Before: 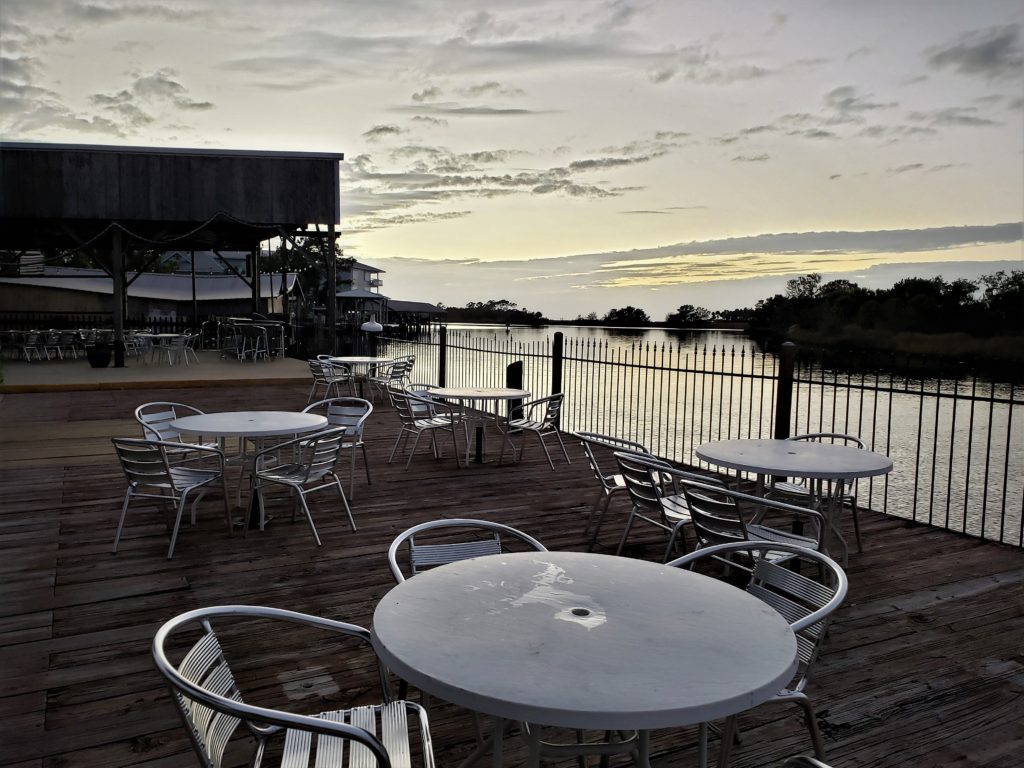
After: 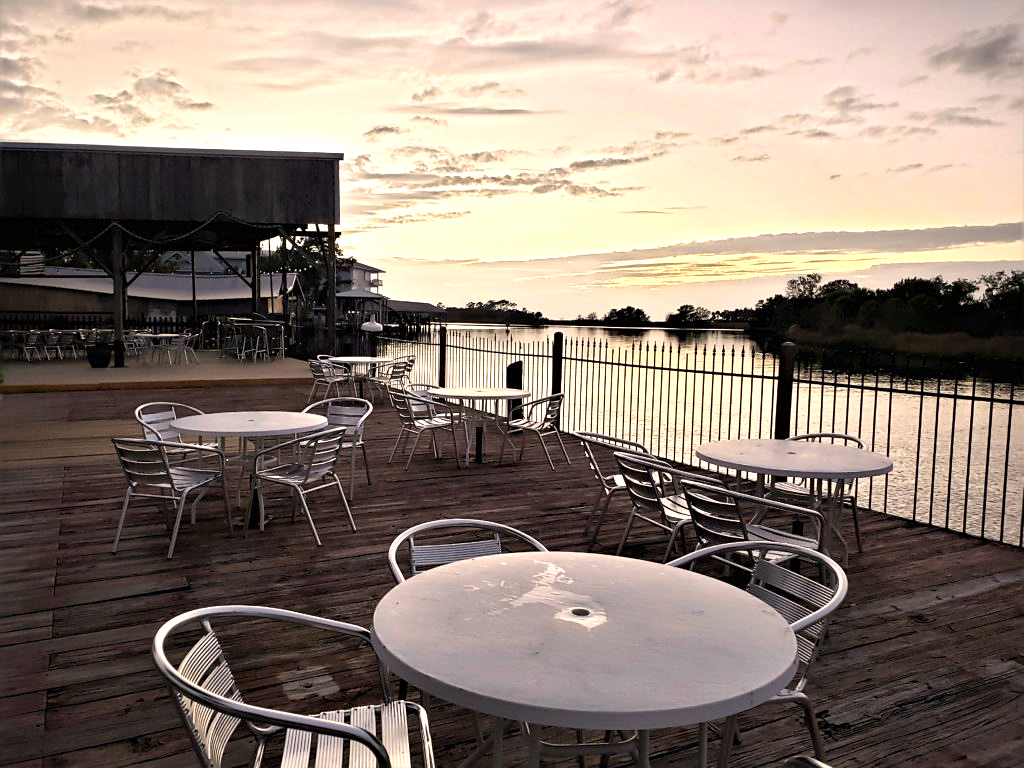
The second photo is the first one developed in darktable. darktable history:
white balance: red 1.127, blue 0.943
exposure: exposure 0.6 EV, compensate highlight preservation false
sharpen: amount 0.2
